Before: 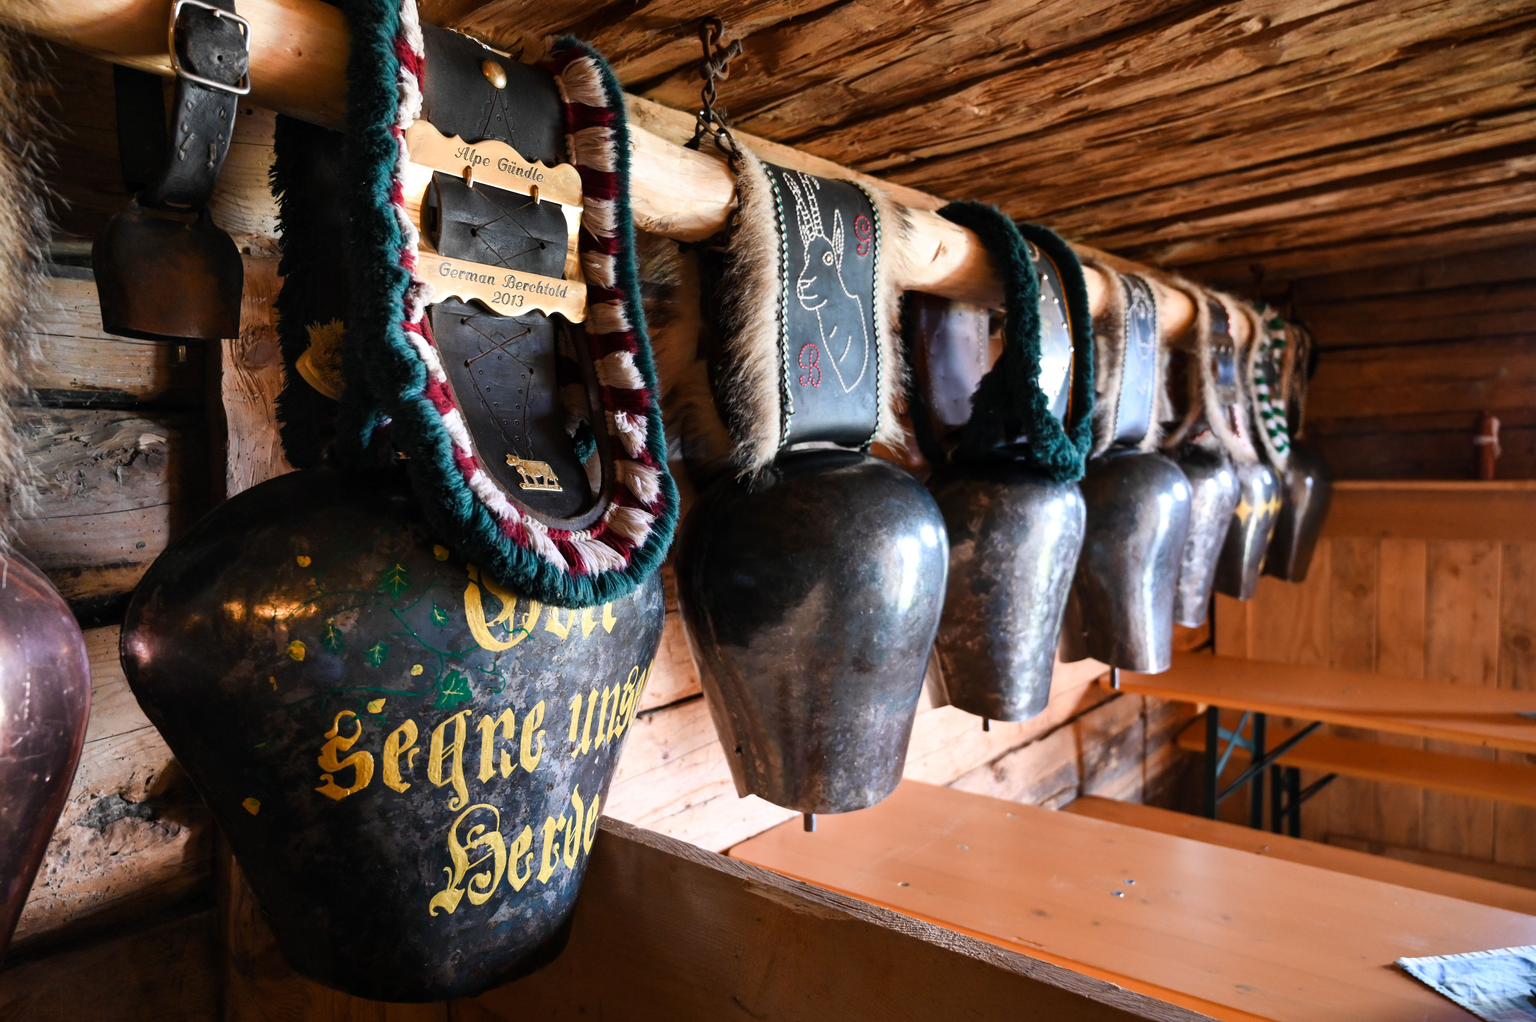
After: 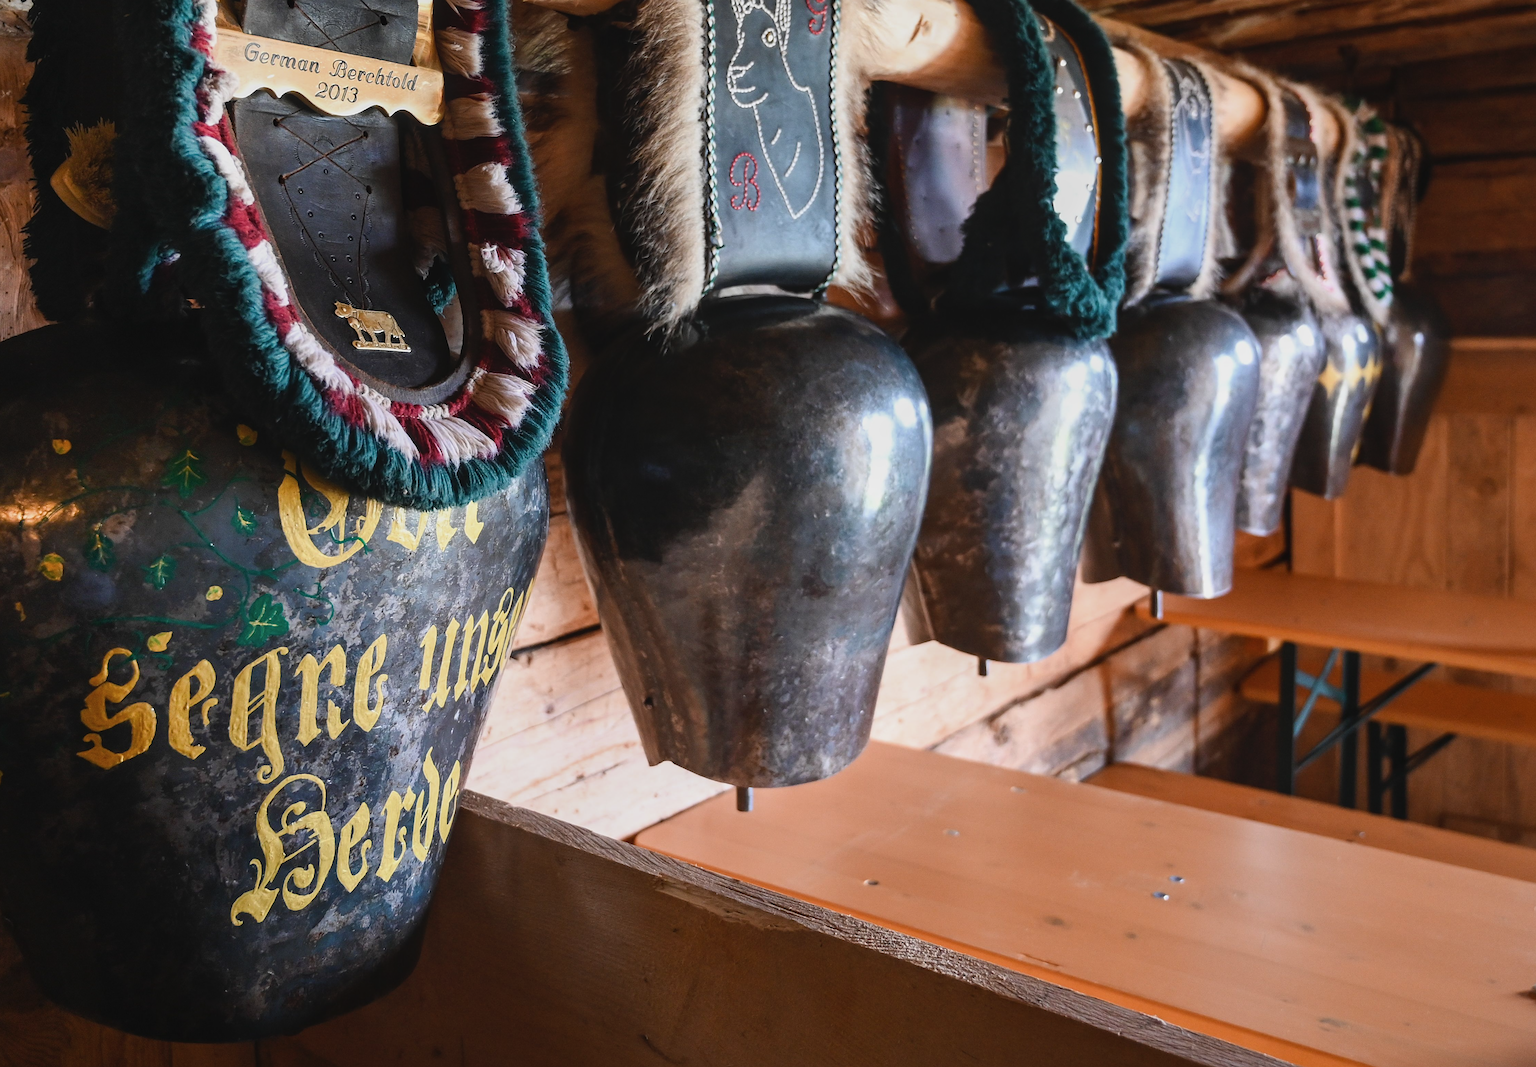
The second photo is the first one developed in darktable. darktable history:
local contrast: detail 110%
contrast brightness saturation: contrast -0.077, brightness -0.04, saturation -0.105
crop: left 16.833%, top 22.59%, right 9.108%
sharpen: on, module defaults
